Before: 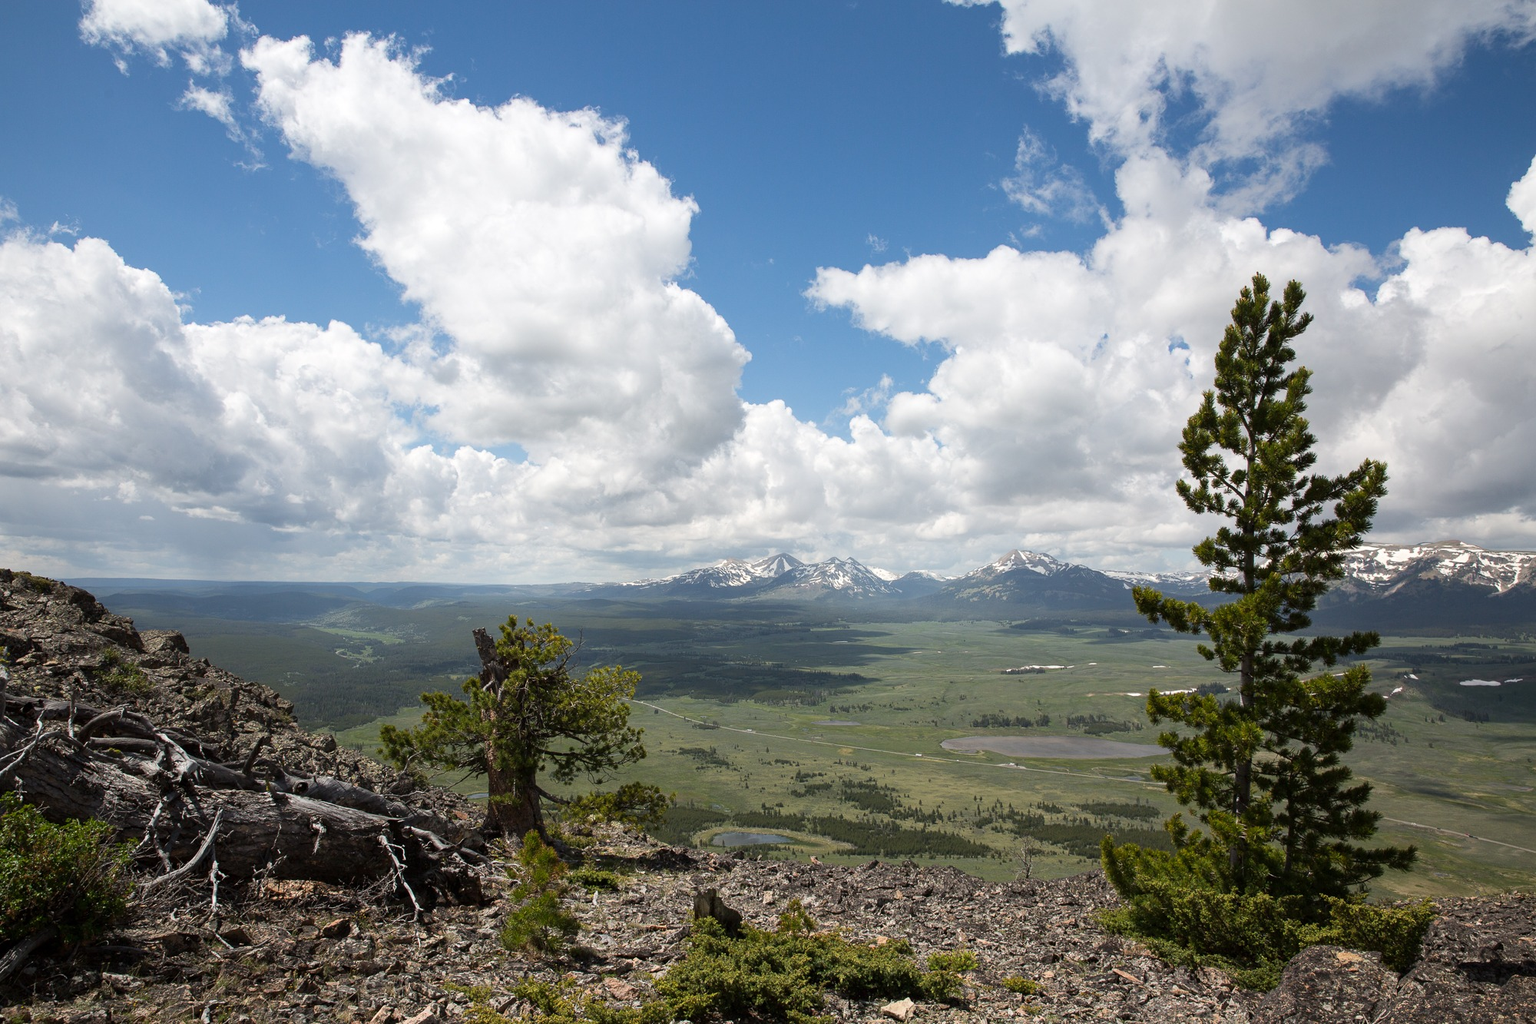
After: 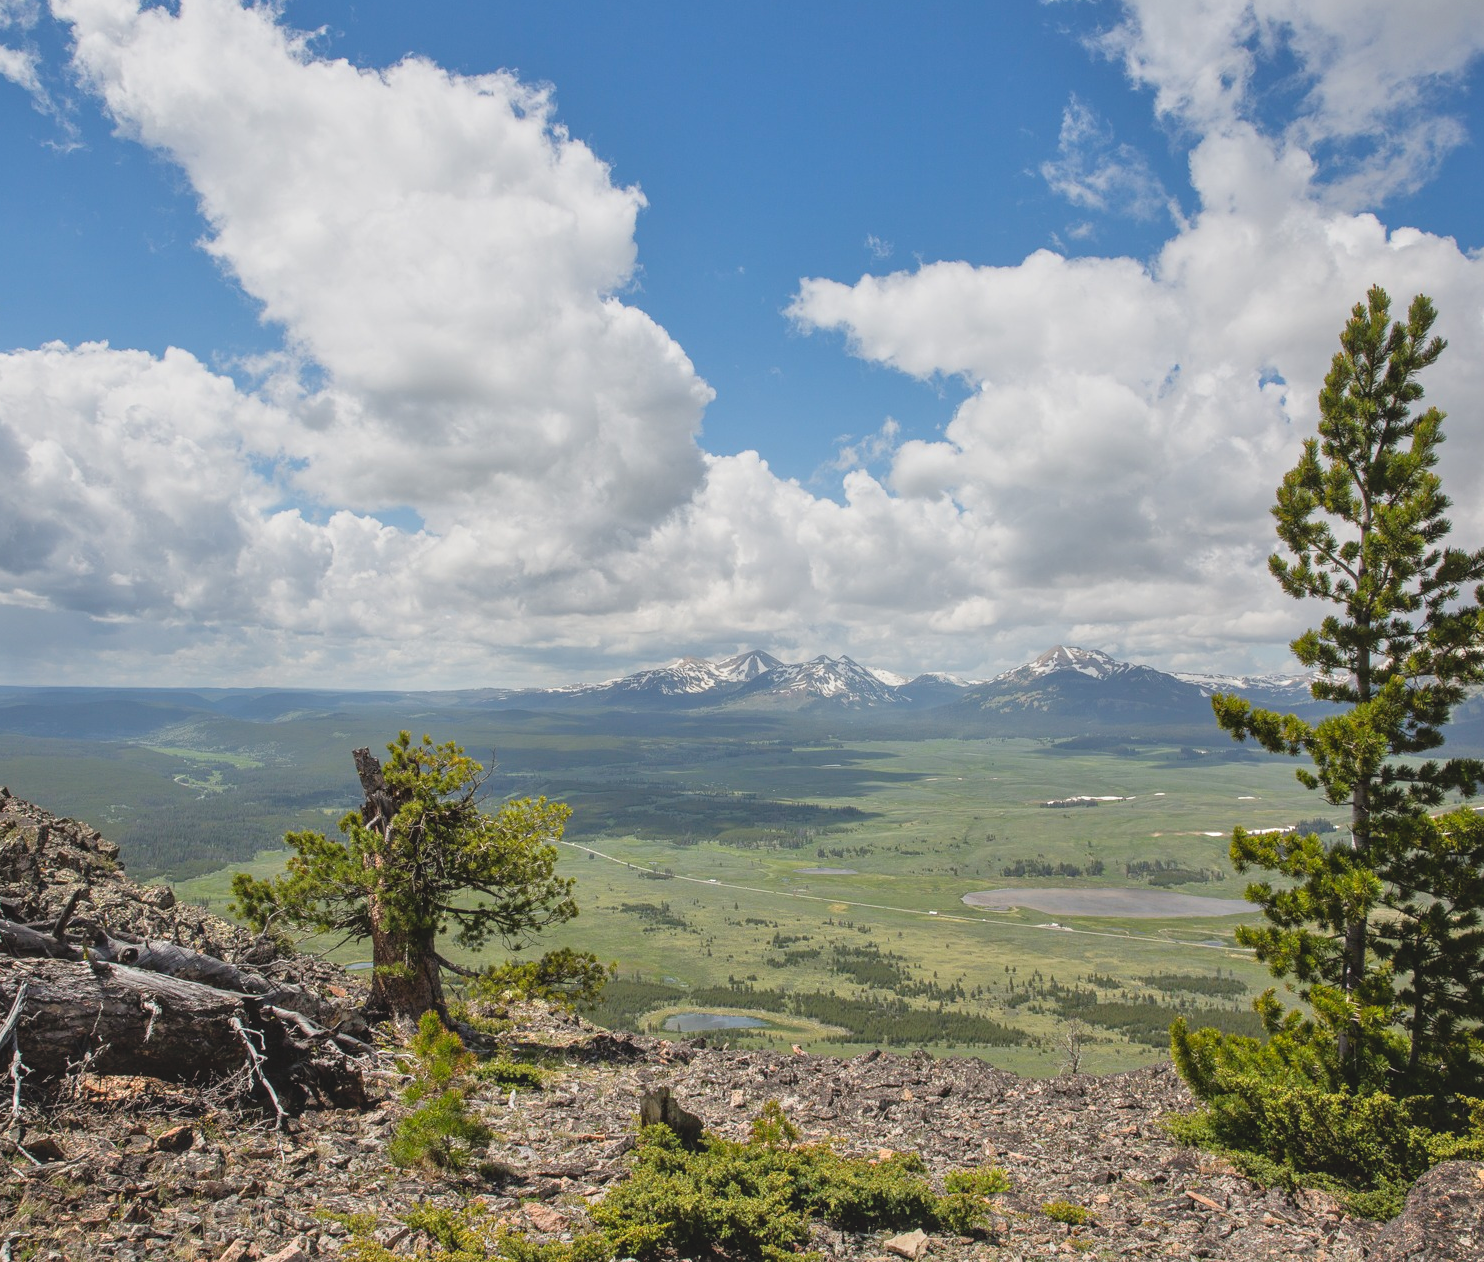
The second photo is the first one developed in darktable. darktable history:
local contrast: detail 130%
crop and rotate: left 13.15%, top 5.251%, right 12.609%
tone equalizer: -7 EV 0.15 EV, -6 EV 0.6 EV, -5 EV 1.15 EV, -4 EV 1.33 EV, -3 EV 1.15 EV, -2 EV 0.6 EV, -1 EV 0.15 EV, mask exposure compensation -0.5 EV
contrast brightness saturation: contrast -0.28
